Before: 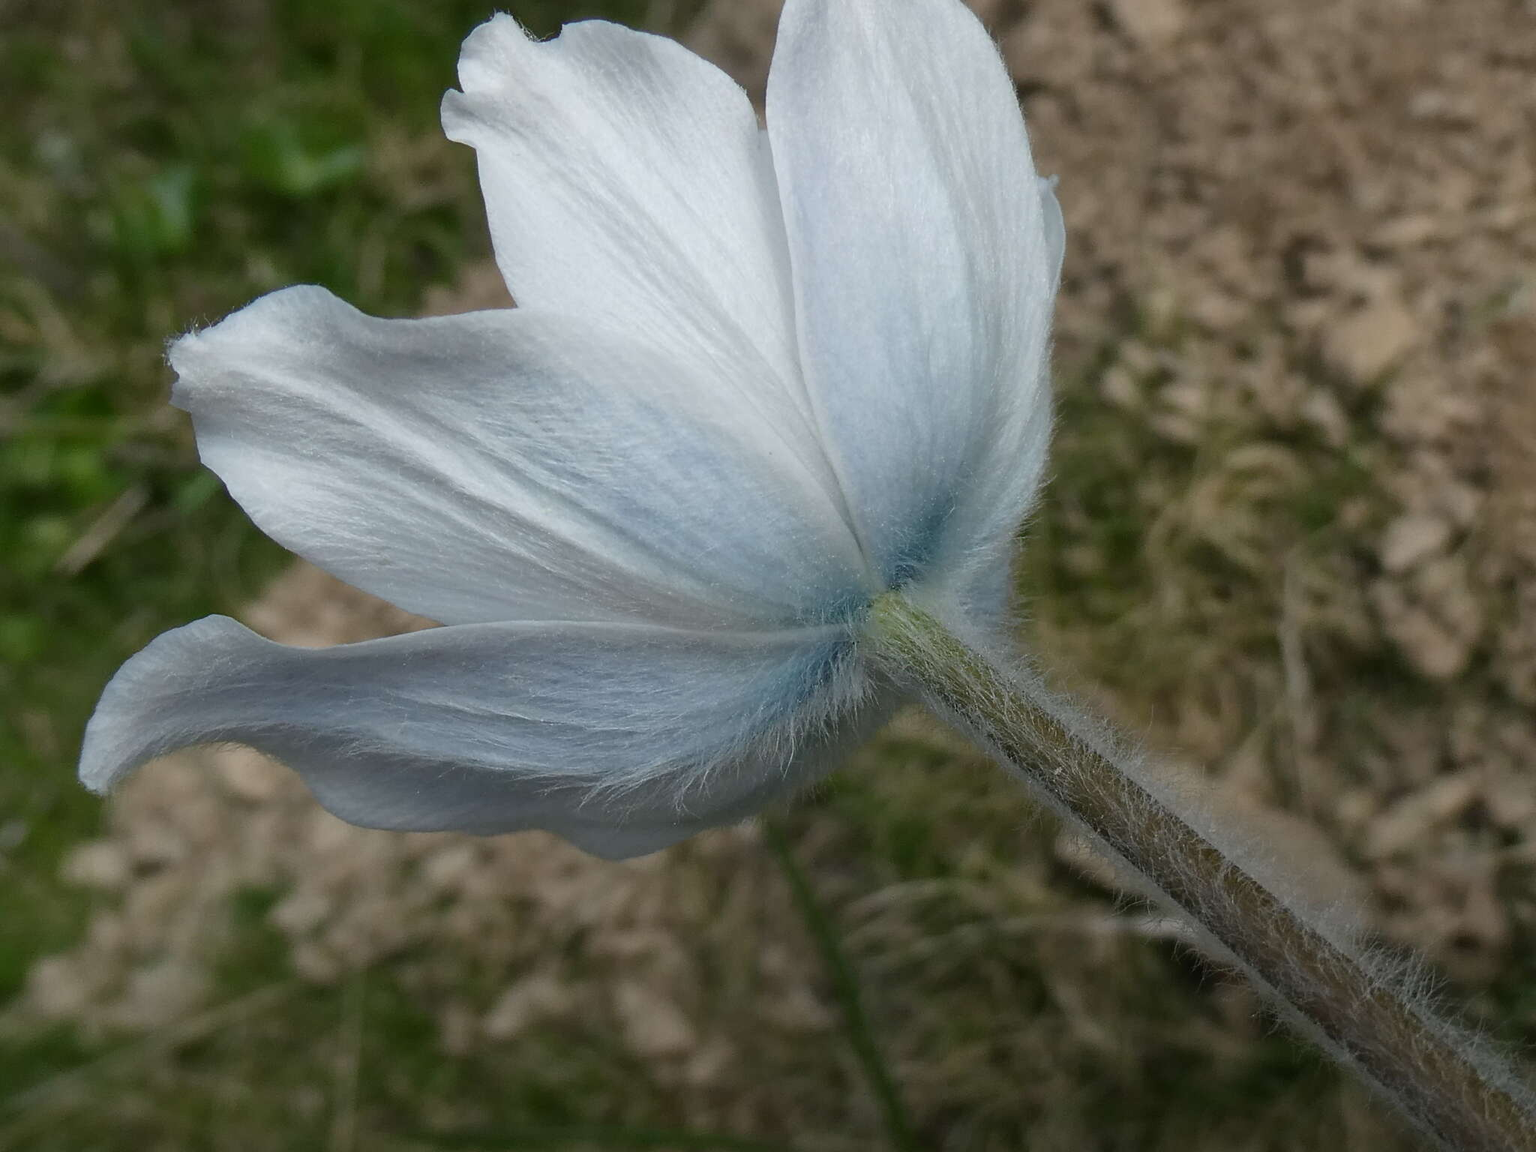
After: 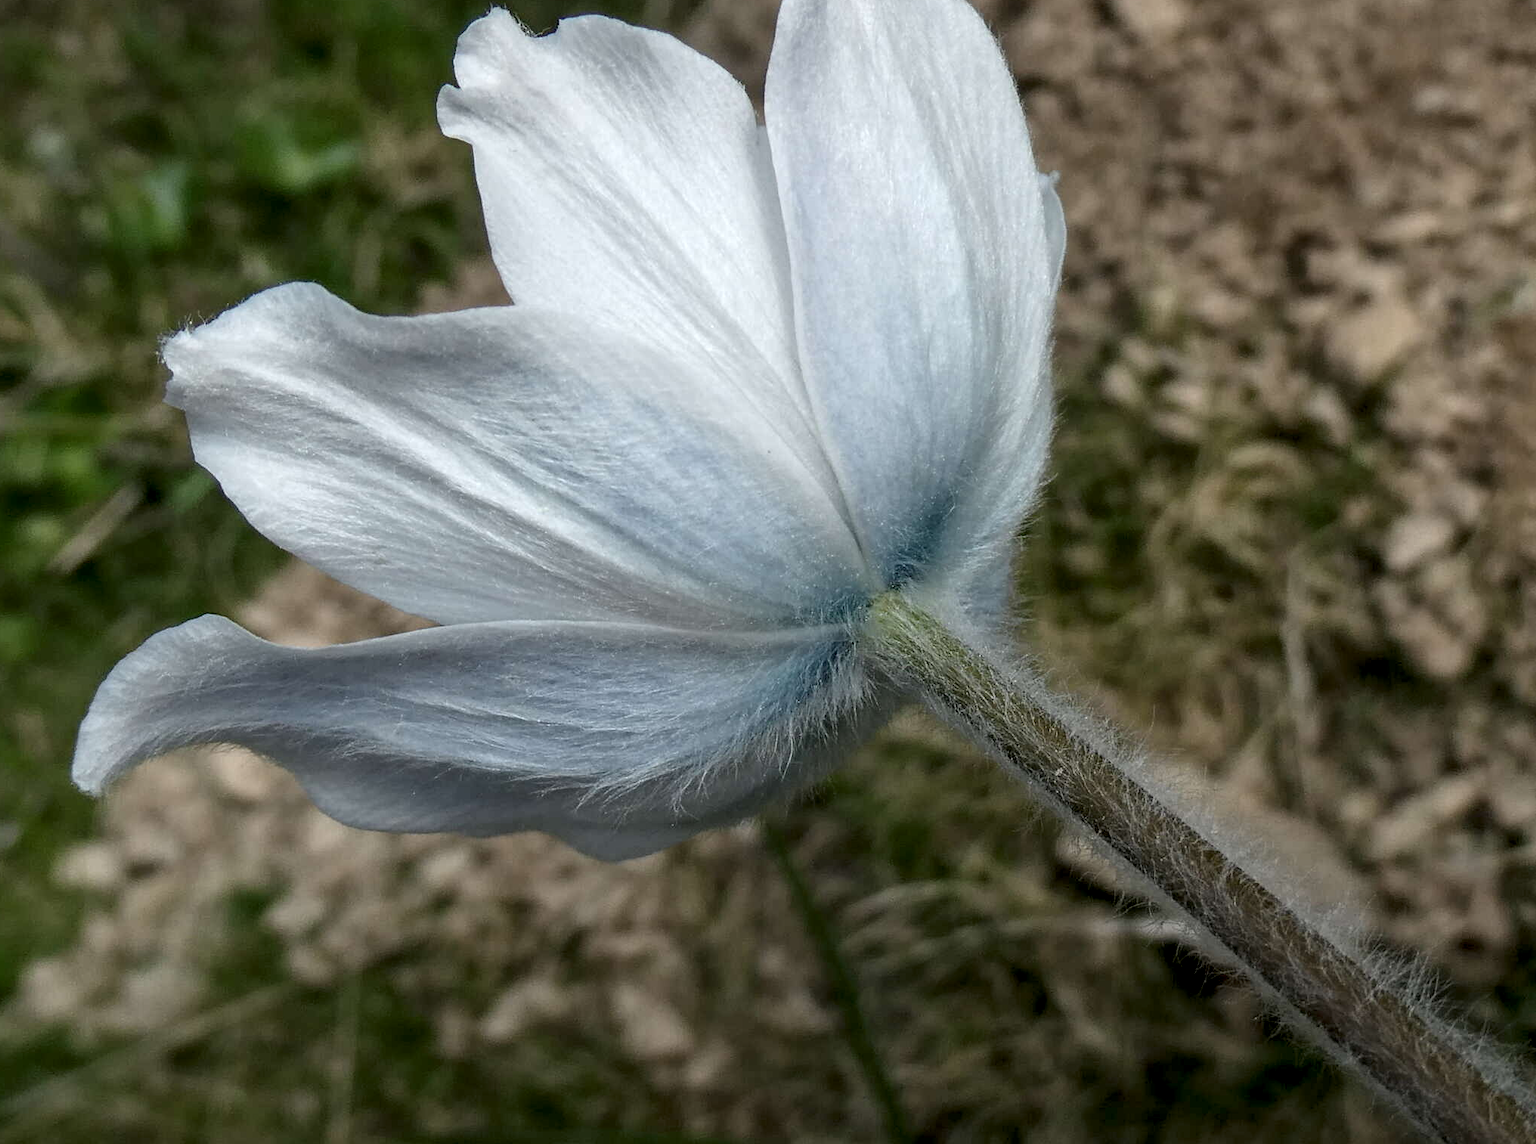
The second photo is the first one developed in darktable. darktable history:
local contrast: detail 160%
crop: left 0.504%, top 0.509%, right 0.233%, bottom 0.902%
